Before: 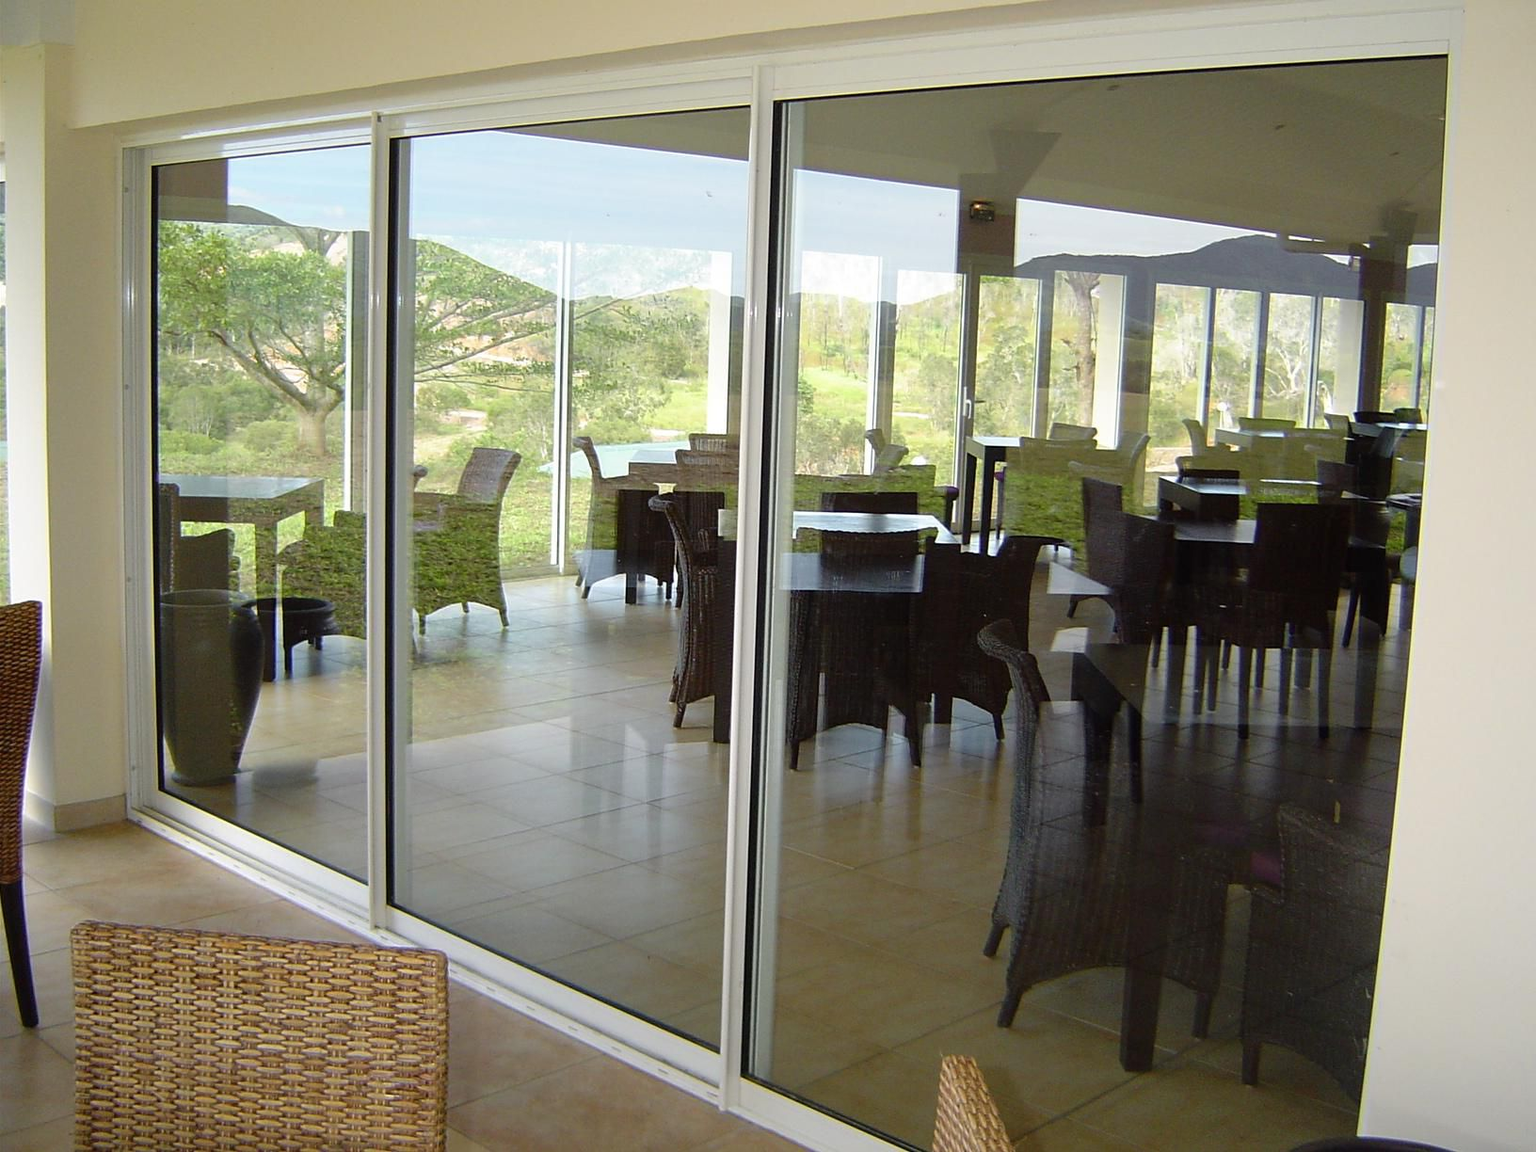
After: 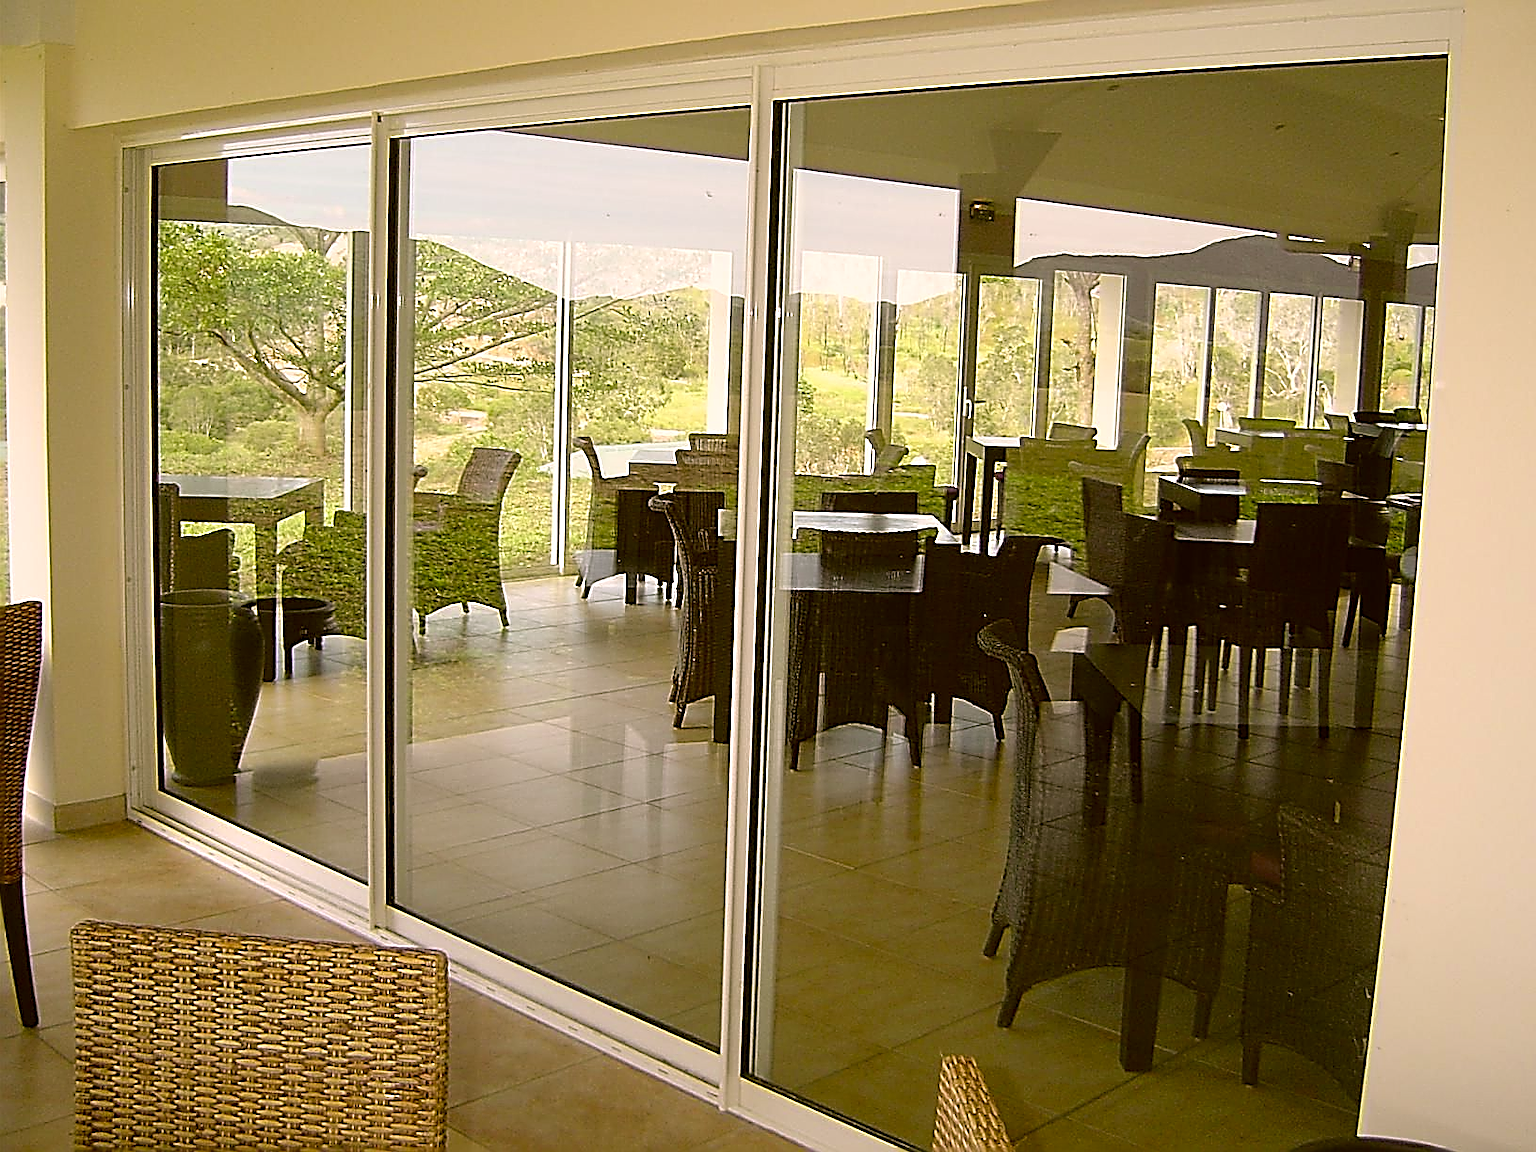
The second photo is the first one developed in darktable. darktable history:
color correction: highlights a* 8.98, highlights b* 15.09, shadows a* -0.49, shadows b* 26.52
white balance: red 0.983, blue 1.036
sharpen: amount 1.861
